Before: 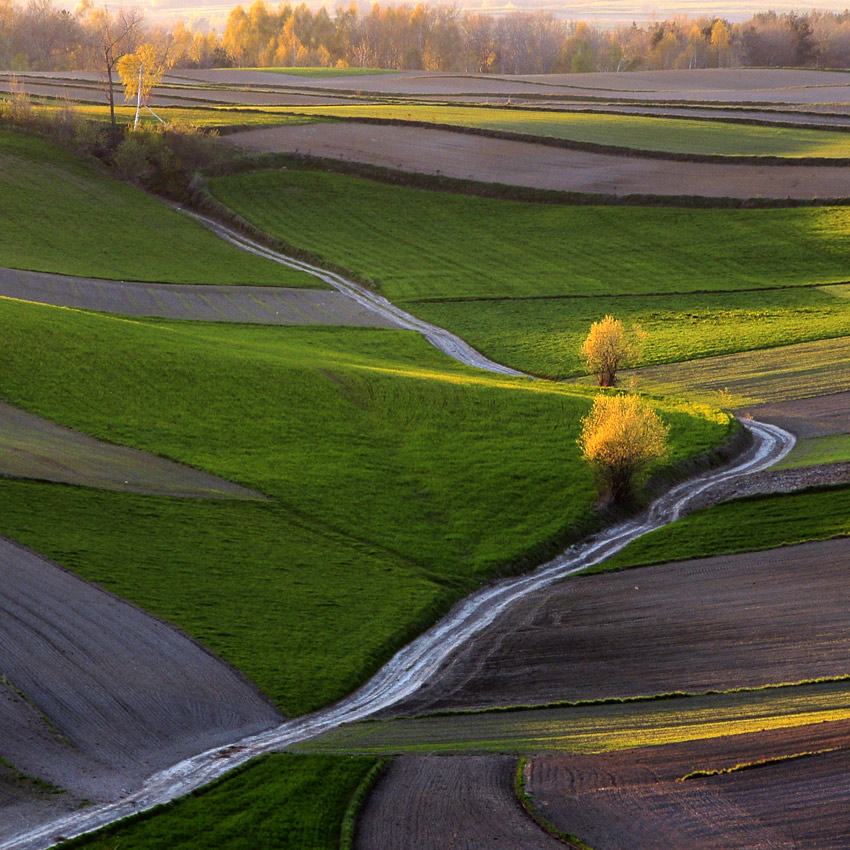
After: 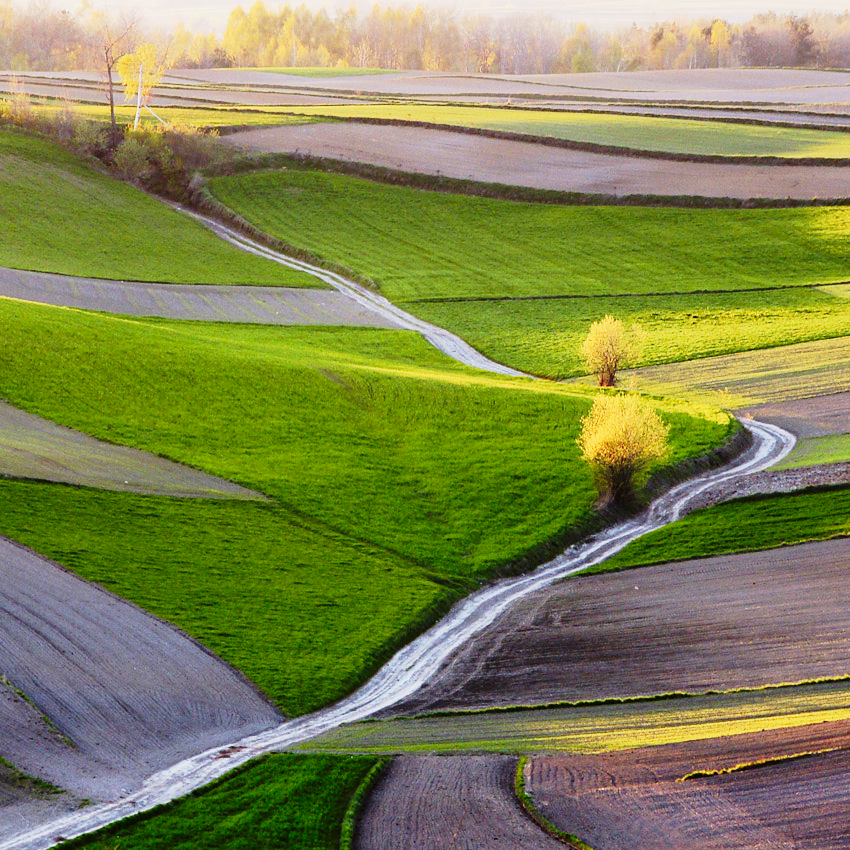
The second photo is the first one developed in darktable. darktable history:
base curve: curves: ch0 [(0, 0) (0.028, 0.03) (0.121, 0.232) (0.46, 0.748) (0.859, 0.968) (1, 1)], preserve colors none
shadows and highlights: radius 120.83, shadows 22.05, white point adjustment -9.66, highlights -12.75, soften with gaussian
exposure: black level correction 0, exposure 0.891 EV, compensate highlight preservation false
